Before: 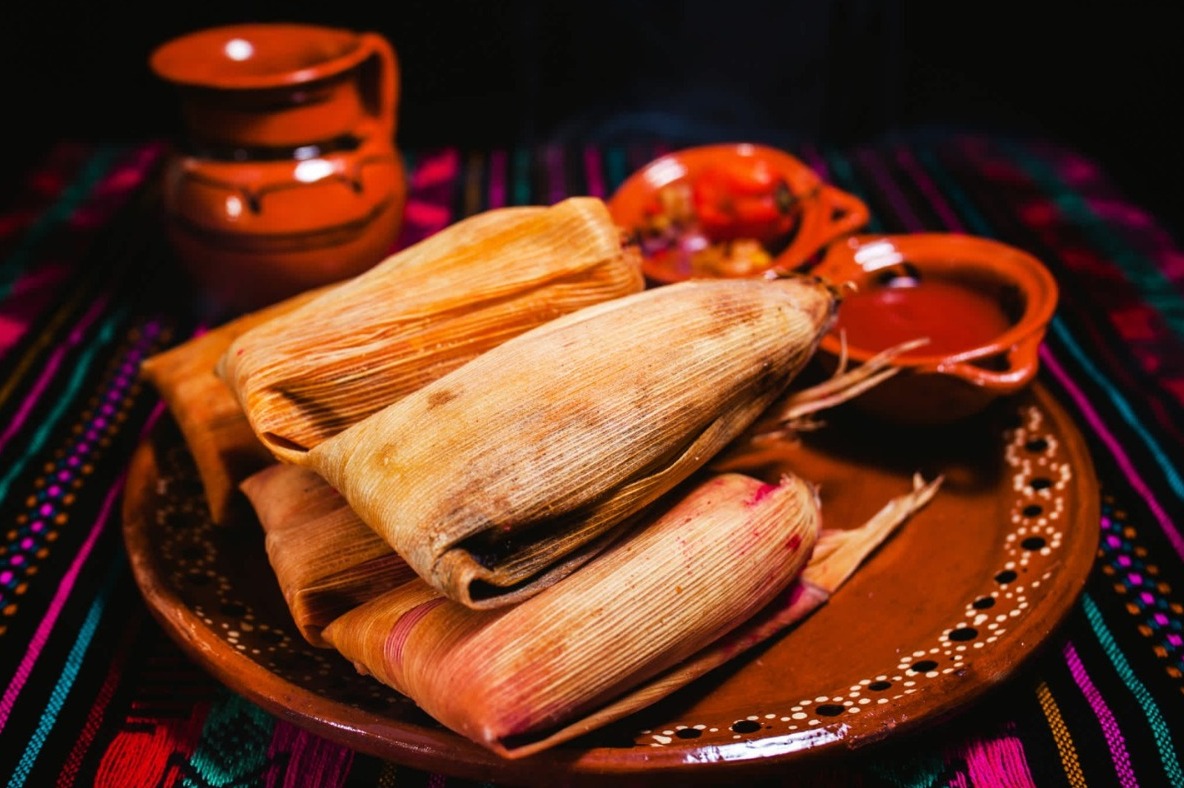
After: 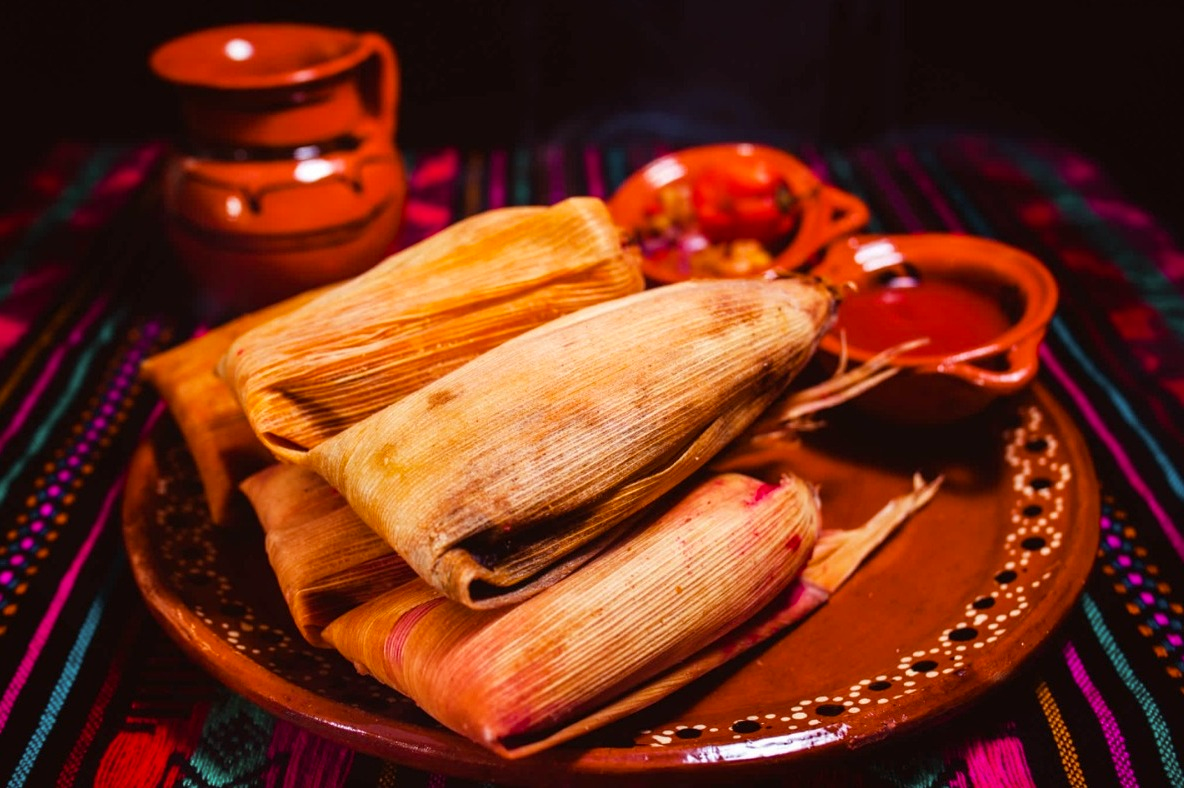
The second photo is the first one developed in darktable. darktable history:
white balance: emerald 1
color balance rgb: perceptual saturation grading › global saturation 10%, global vibrance 10%
rgb levels: mode RGB, independent channels, levels [[0, 0.474, 1], [0, 0.5, 1], [0, 0.5, 1]]
